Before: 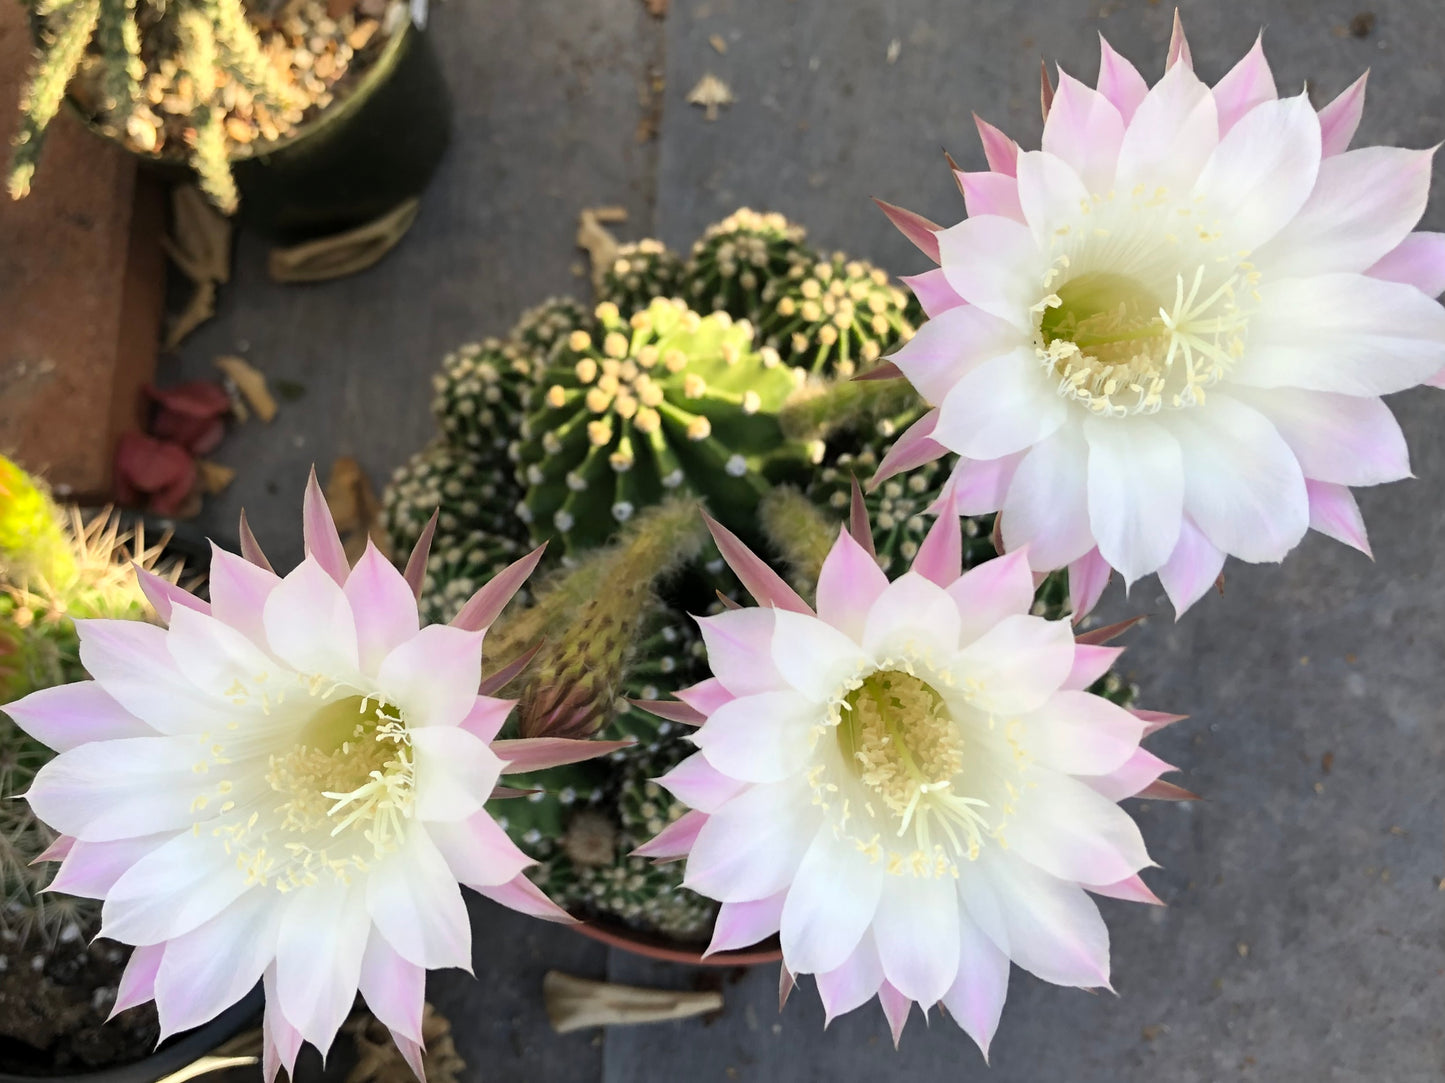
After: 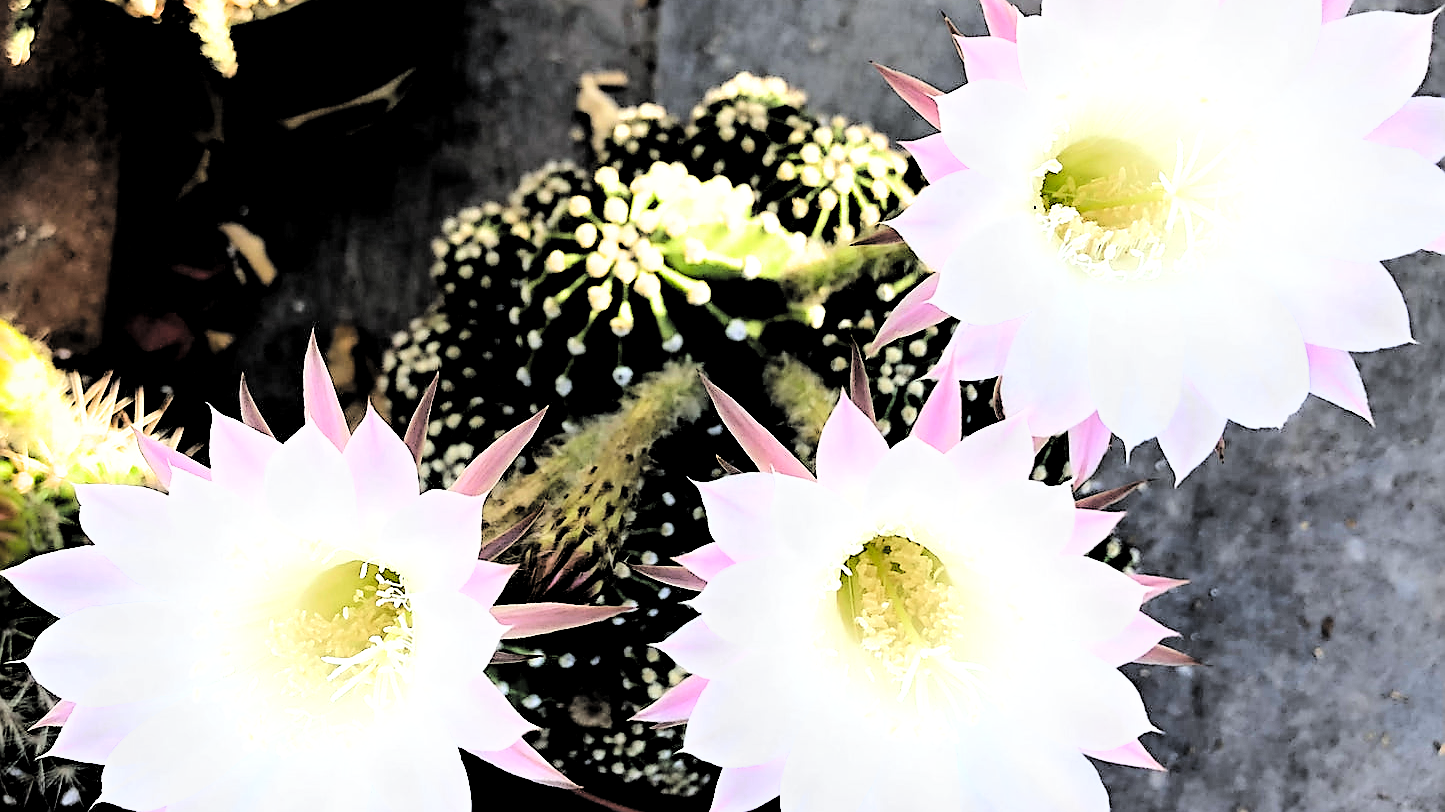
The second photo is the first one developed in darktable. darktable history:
tone equalizer: -8 EV -0.417 EV, -7 EV -0.389 EV, -6 EV -0.333 EV, -5 EV -0.222 EV, -3 EV 0.222 EV, -2 EV 0.333 EV, -1 EV 0.389 EV, +0 EV 0.417 EV, edges refinement/feathering 500, mask exposure compensation -1.57 EV, preserve details no
crop and rotate: top 12.5%, bottom 12.5%
white balance: red 0.974, blue 1.044
tone curve: curves: ch0 [(0.029, 0) (0.134, 0.063) (0.249, 0.198) (0.378, 0.365) (0.499, 0.529) (1, 1)], color space Lab, linked channels, preserve colors none
filmic rgb: middle gray luminance 13.55%, black relative exposure -1.97 EV, white relative exposure 3.1 EV, threshold 6 EV, target black luminance 0%, hardness 1.79, latitude 59.23%, contrast 1.728, highlights saturation mix 5%, shadows ↔ highlights balance -37.52%, add noise in highlights 0, color science v3 (2019), use custom middle-gray values true, iterations of high-quality reconstruction 0, contrast in highlights soft, enable highlight reconstruction true
sharpen: radius 1.4, amount 1.25, threshold 0.7
